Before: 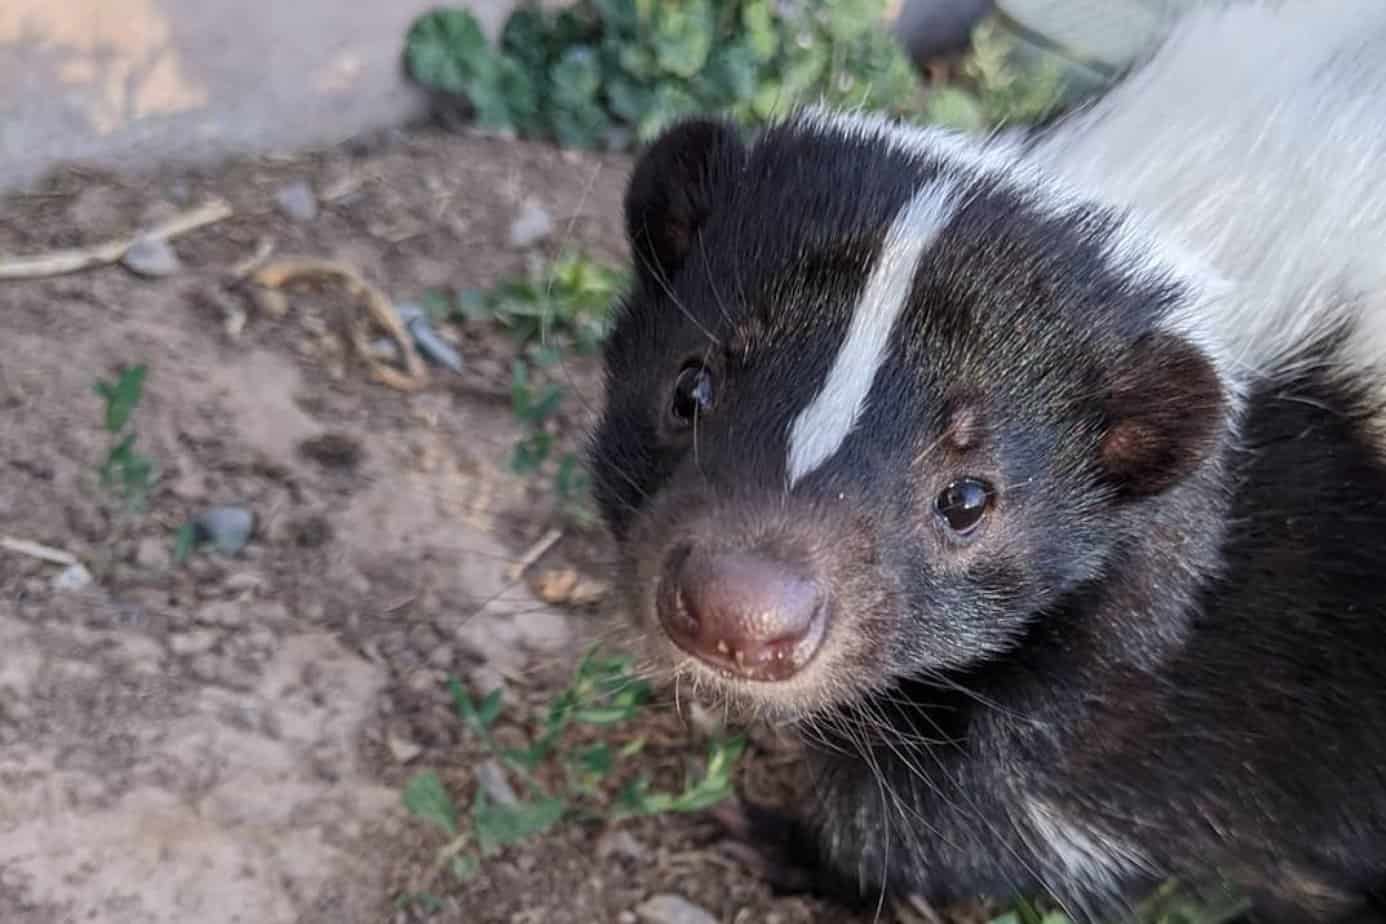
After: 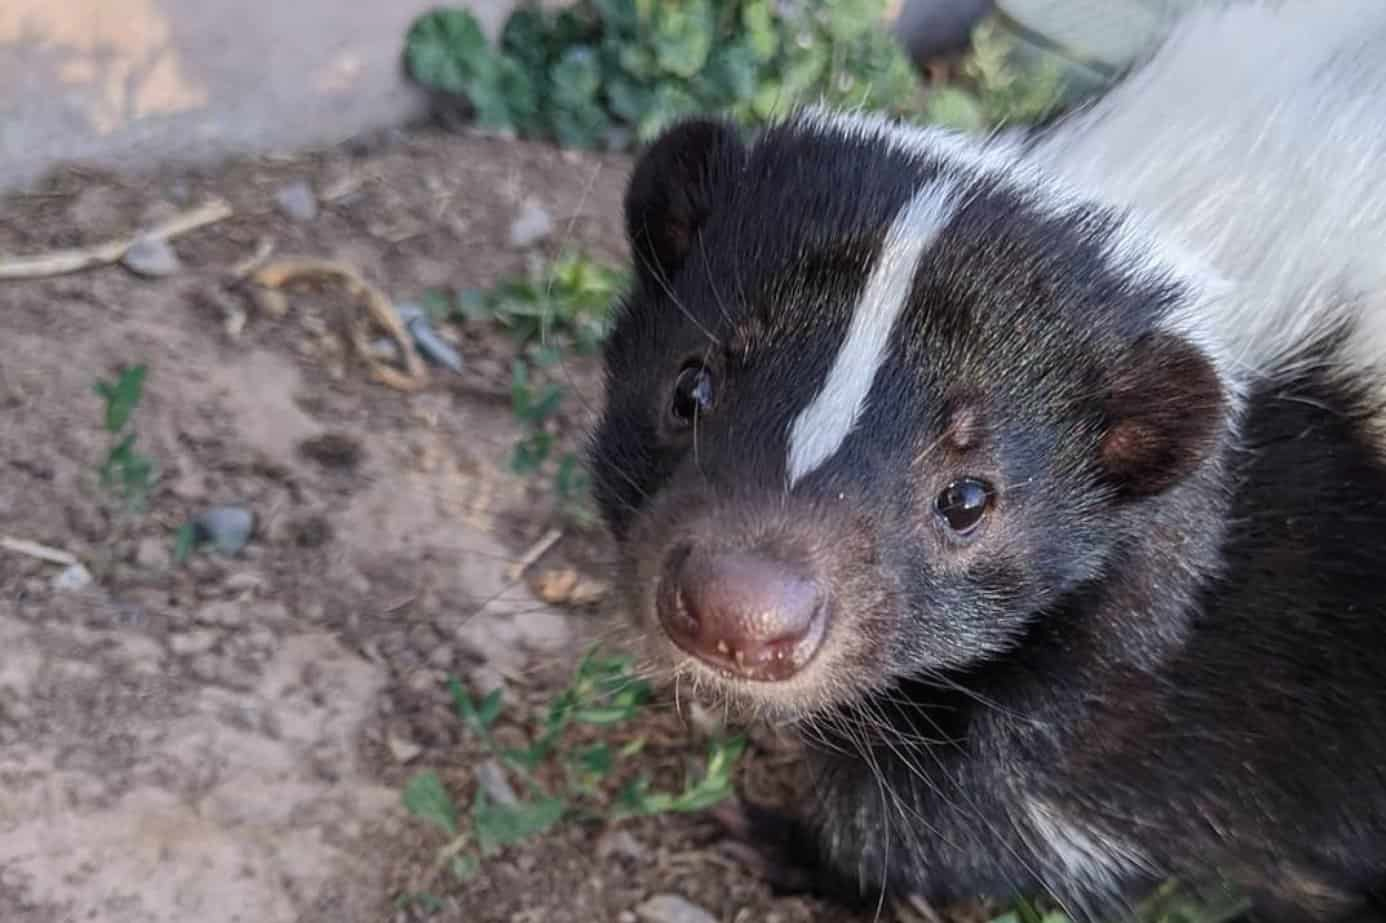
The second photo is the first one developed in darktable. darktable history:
crop: bottom 0.071%
contrast brightness saturation: contrast -0.02, brightness -0.01, saturation 0.03
